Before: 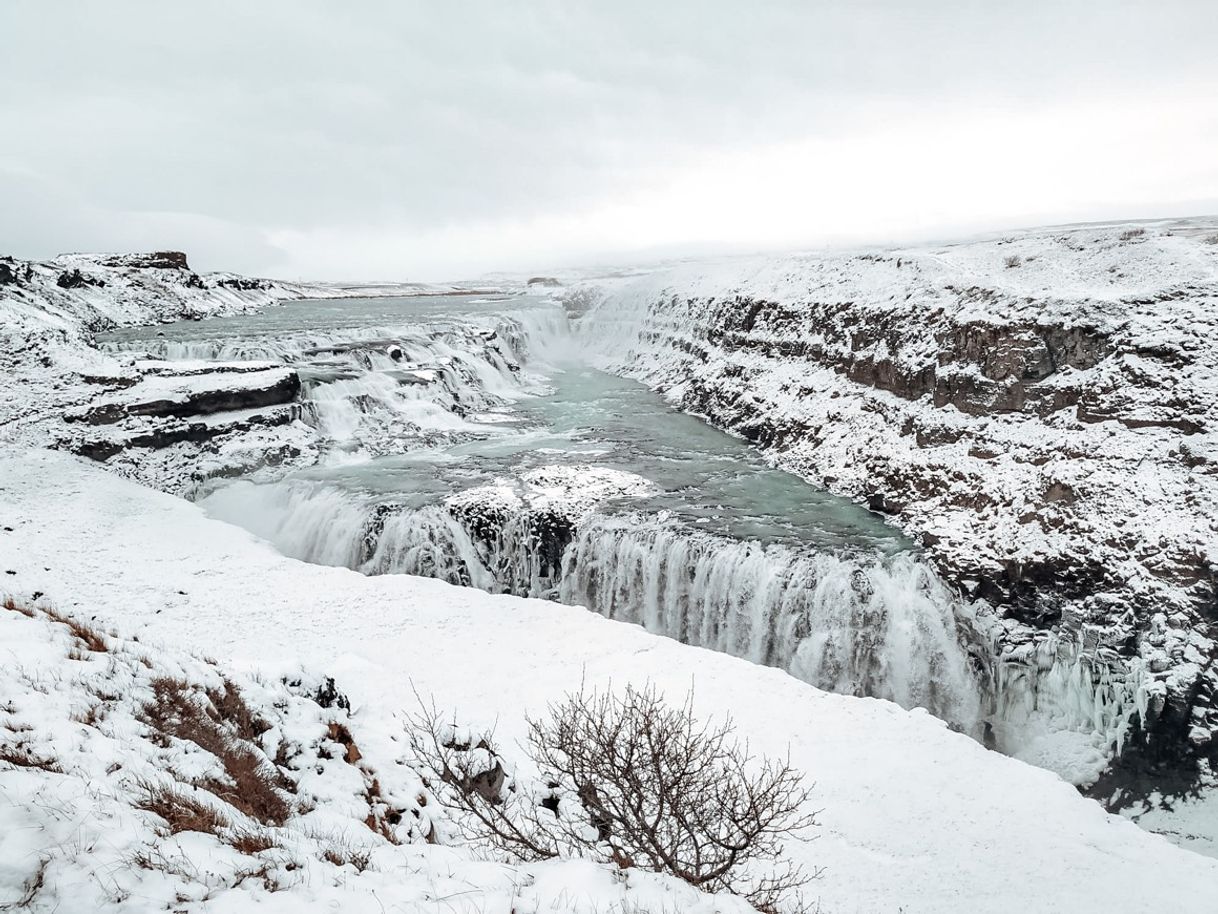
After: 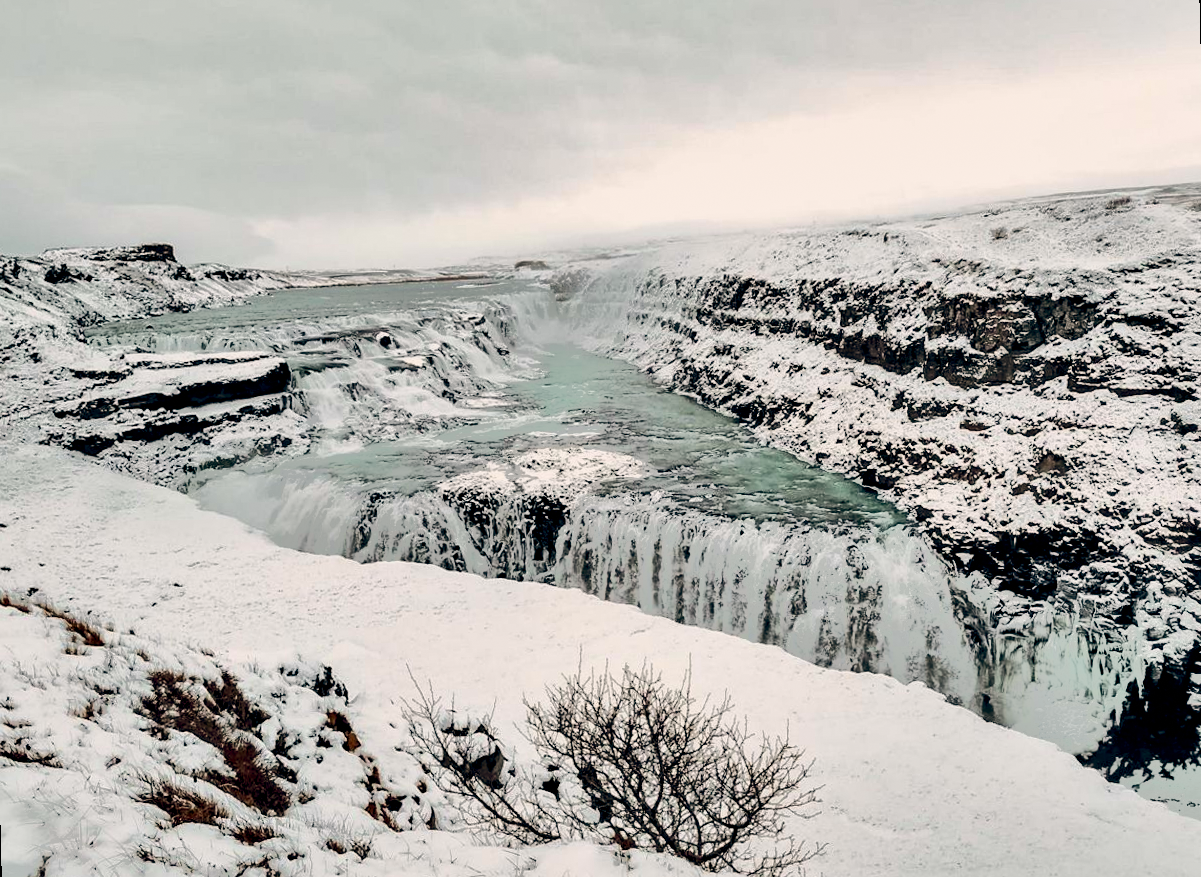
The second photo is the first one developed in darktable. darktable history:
tone equalizer: -7 EV -0.63 EV, -6 EV 1 EV, -5 EV -0.45 EV, -4 EV 0.43 EV, -3 EV 0.41 EV, -2 EV 0.15 EV, -1 EV -0.15 EV, +0 EV -0.39 EV, smoothing diameter 25%, edges refinement/feathering 10, preserve details guided filter
rotate and perspective: rotation -1.42°, crop left 0.016, crop right 0.984, crop top 0.035, crop bottom 0.965
grain: coarseness 0.81 ISO, strength 1.34%, mid-tones bias 0%
color balance rgb: shadows lift › luminance -10%, power › luminance -9%, linear chroma grading › global chroma 10%, global vibrance 10%, contrast 15%, saturation formula JzAzBz (2021)
contrast brightness saturation: contrast 0.16, saturation 0.32
color balance: lift [0.975, 0.993, 1, 1.015], gamma [1.1, 1, 1, 0.945], gain [1, 1.04, 1, 0.95]
shadows and highlights: soften with gaussian
